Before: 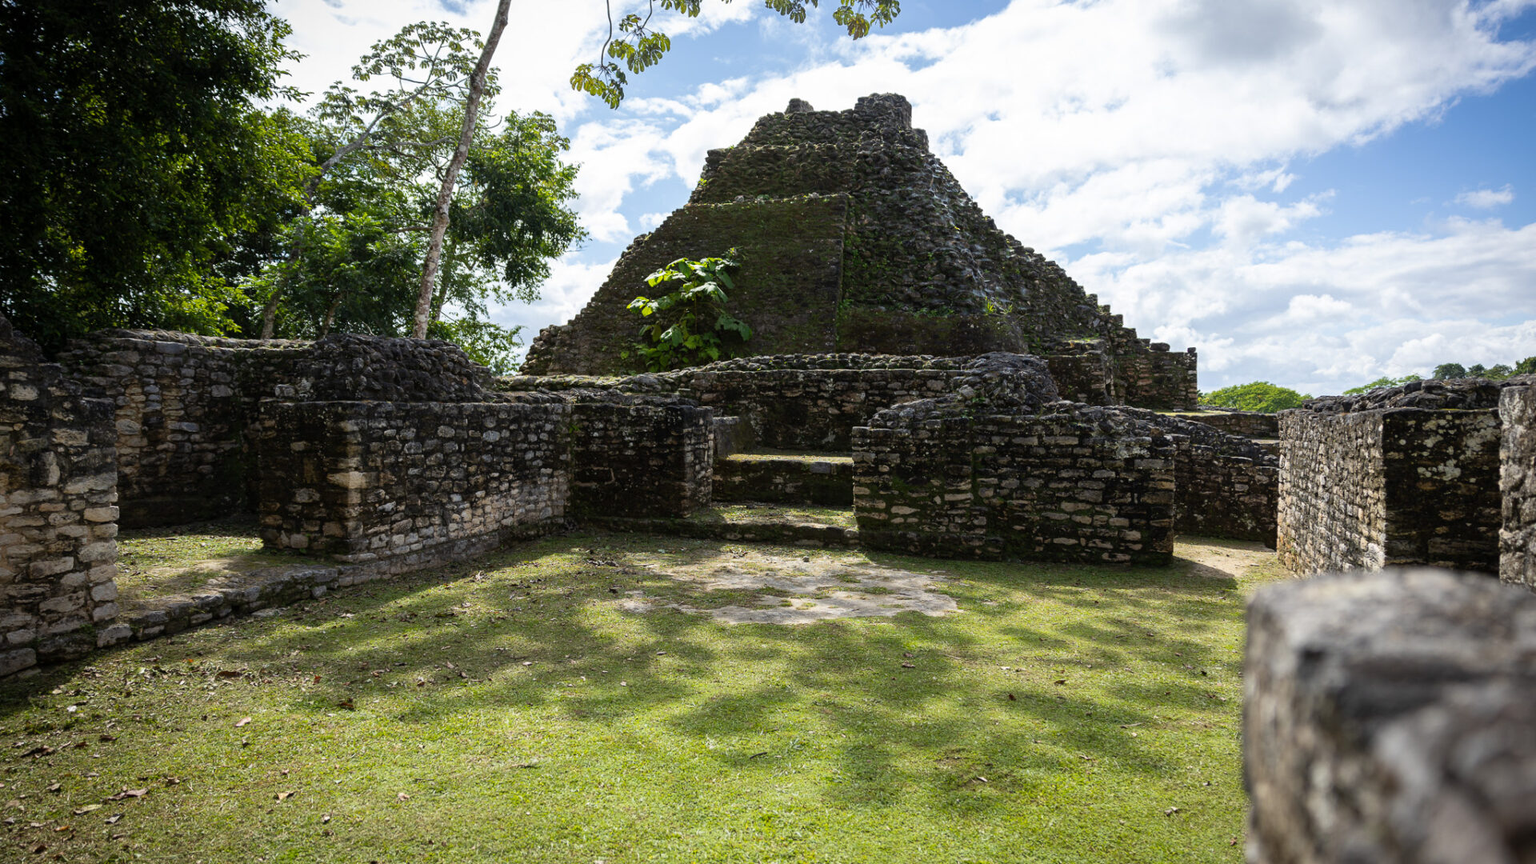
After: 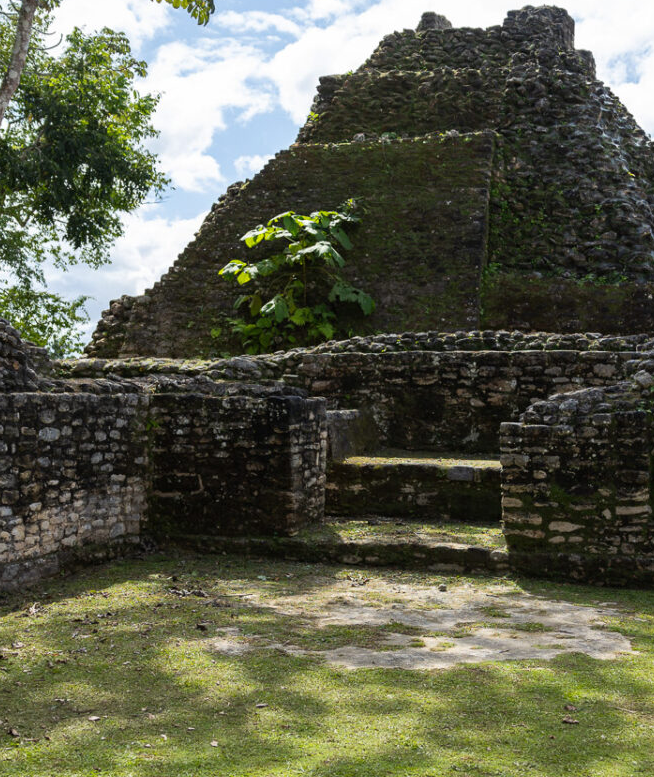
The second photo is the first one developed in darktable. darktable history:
crop and rotate: left 29.44%, top 10.3%, right 36.474%, bottom 17.72%
